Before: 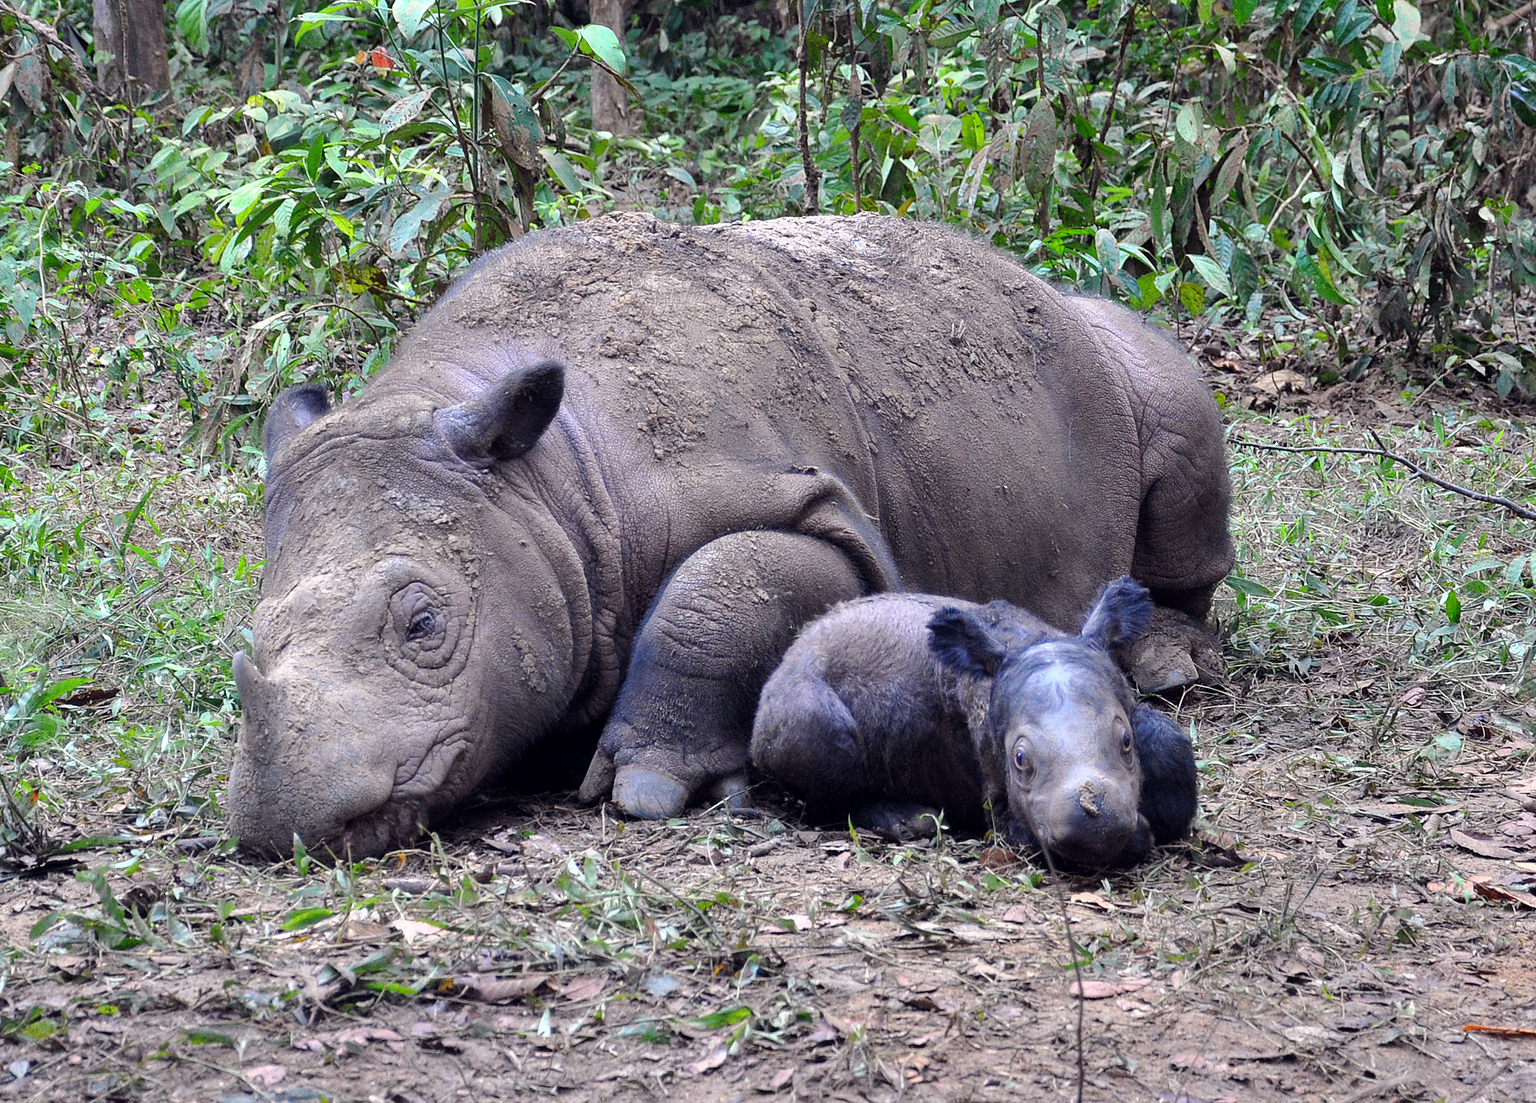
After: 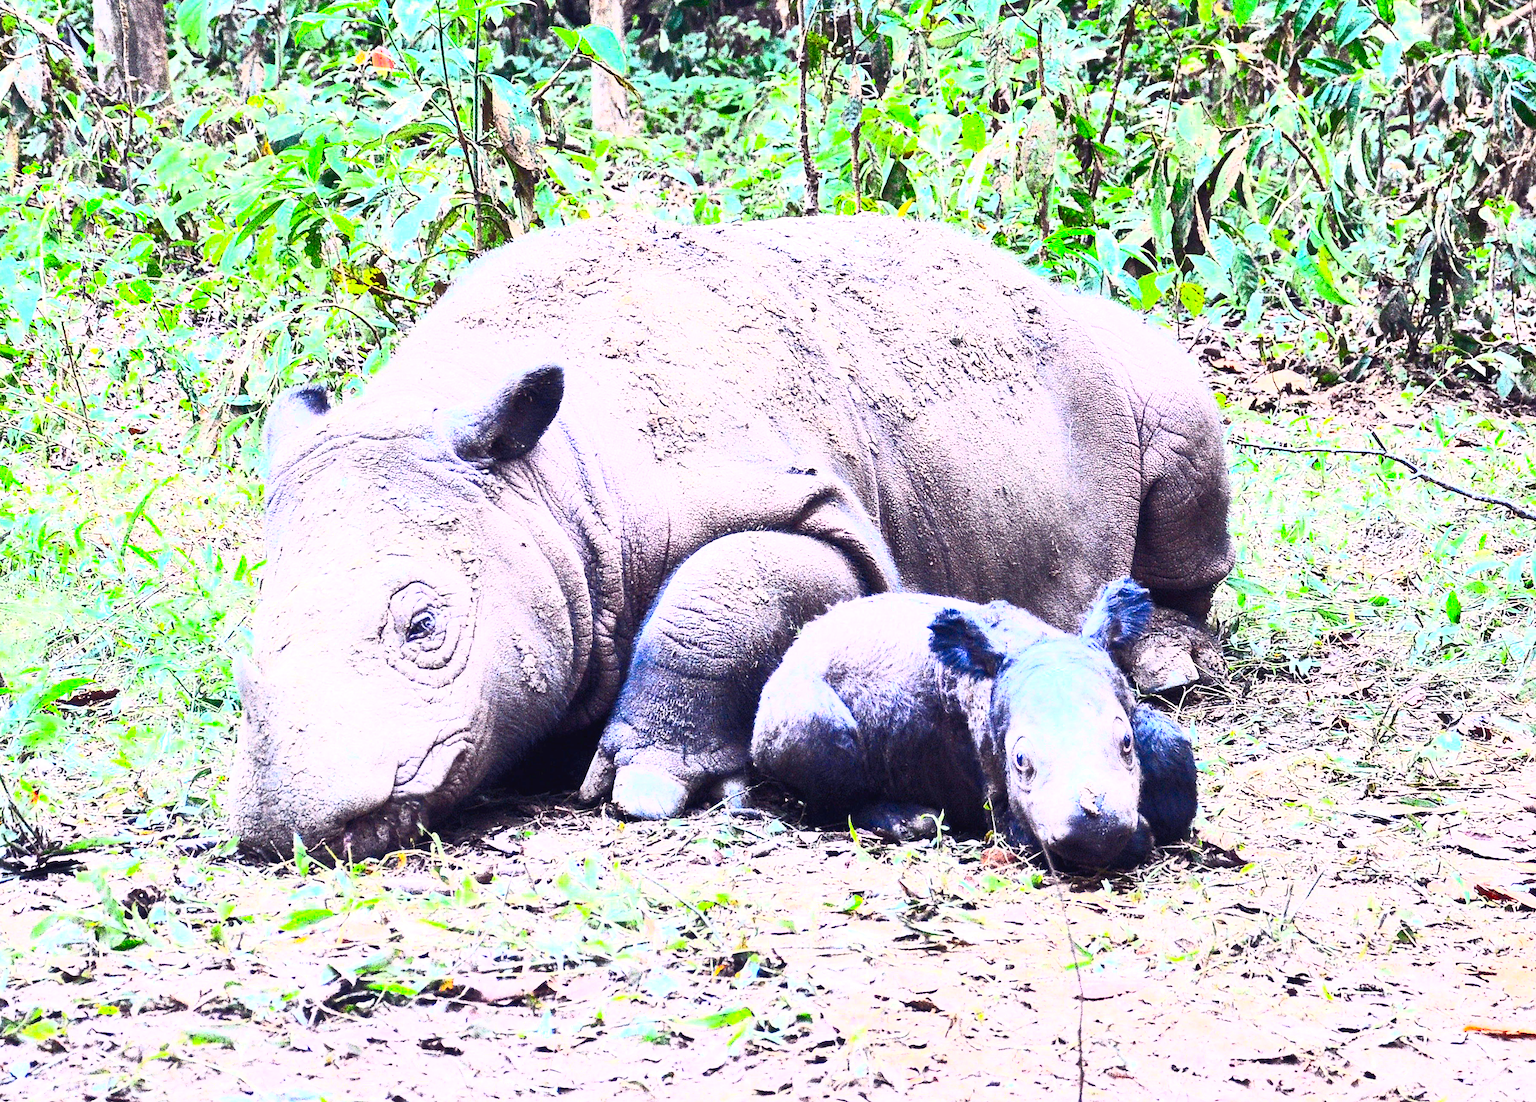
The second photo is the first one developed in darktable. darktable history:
exposure: black level correction 0, exposure 0.953 EV, compensate highlight preservation false
contrast brightness saturation: contrast 0.828, brightness 0.589, saturation 0.581
